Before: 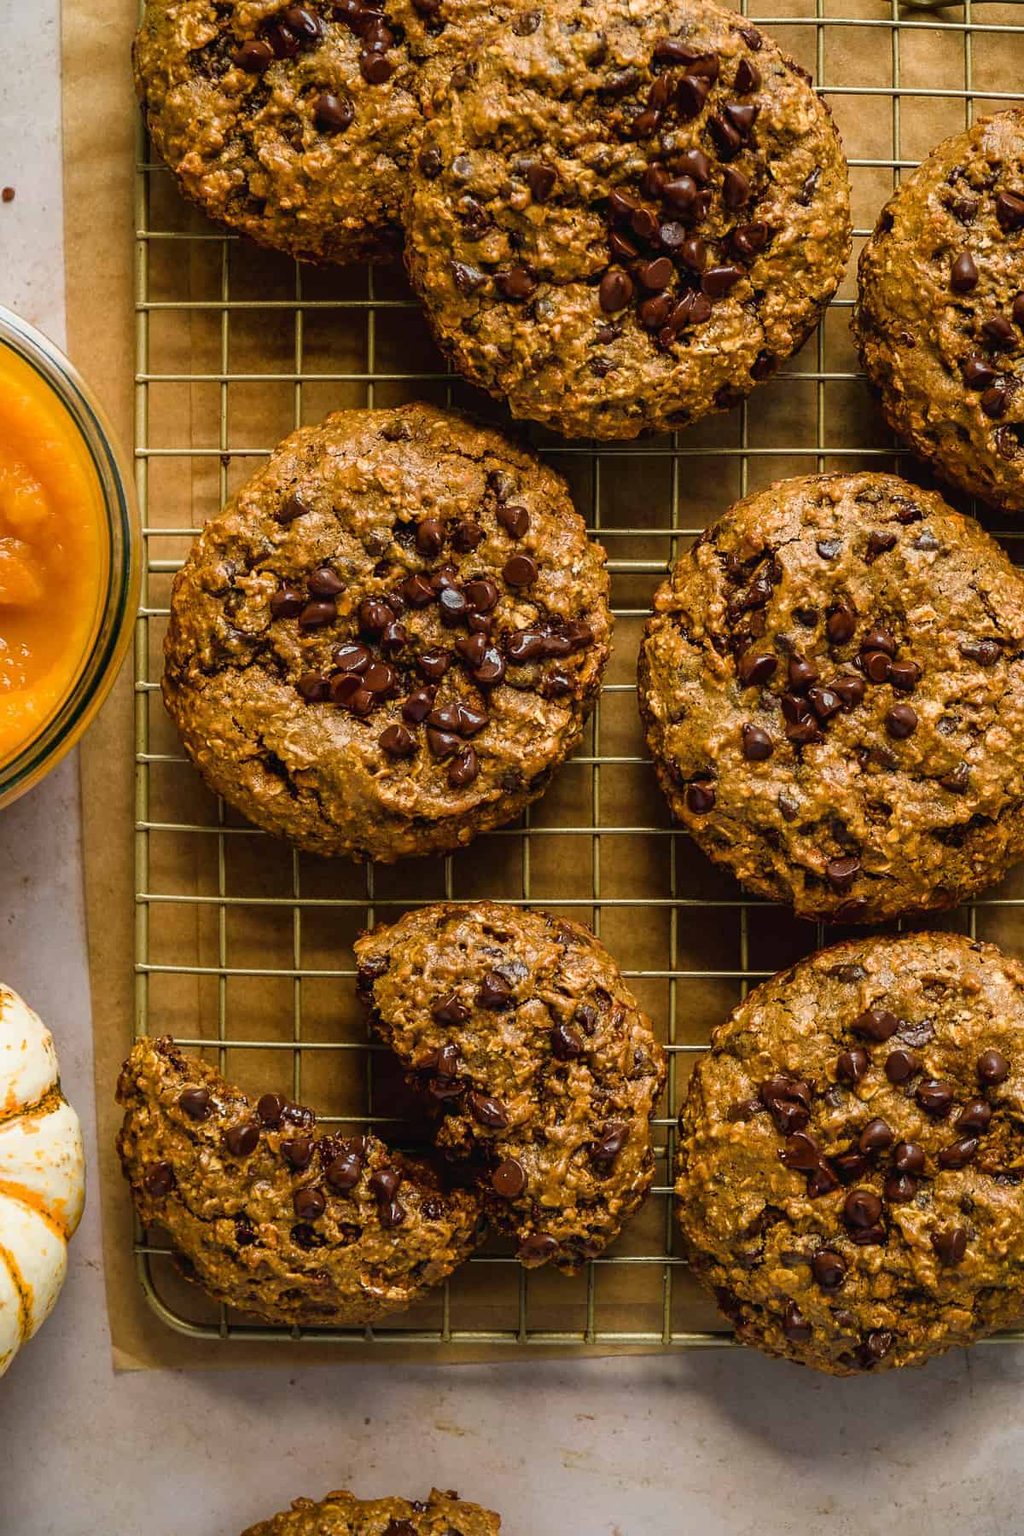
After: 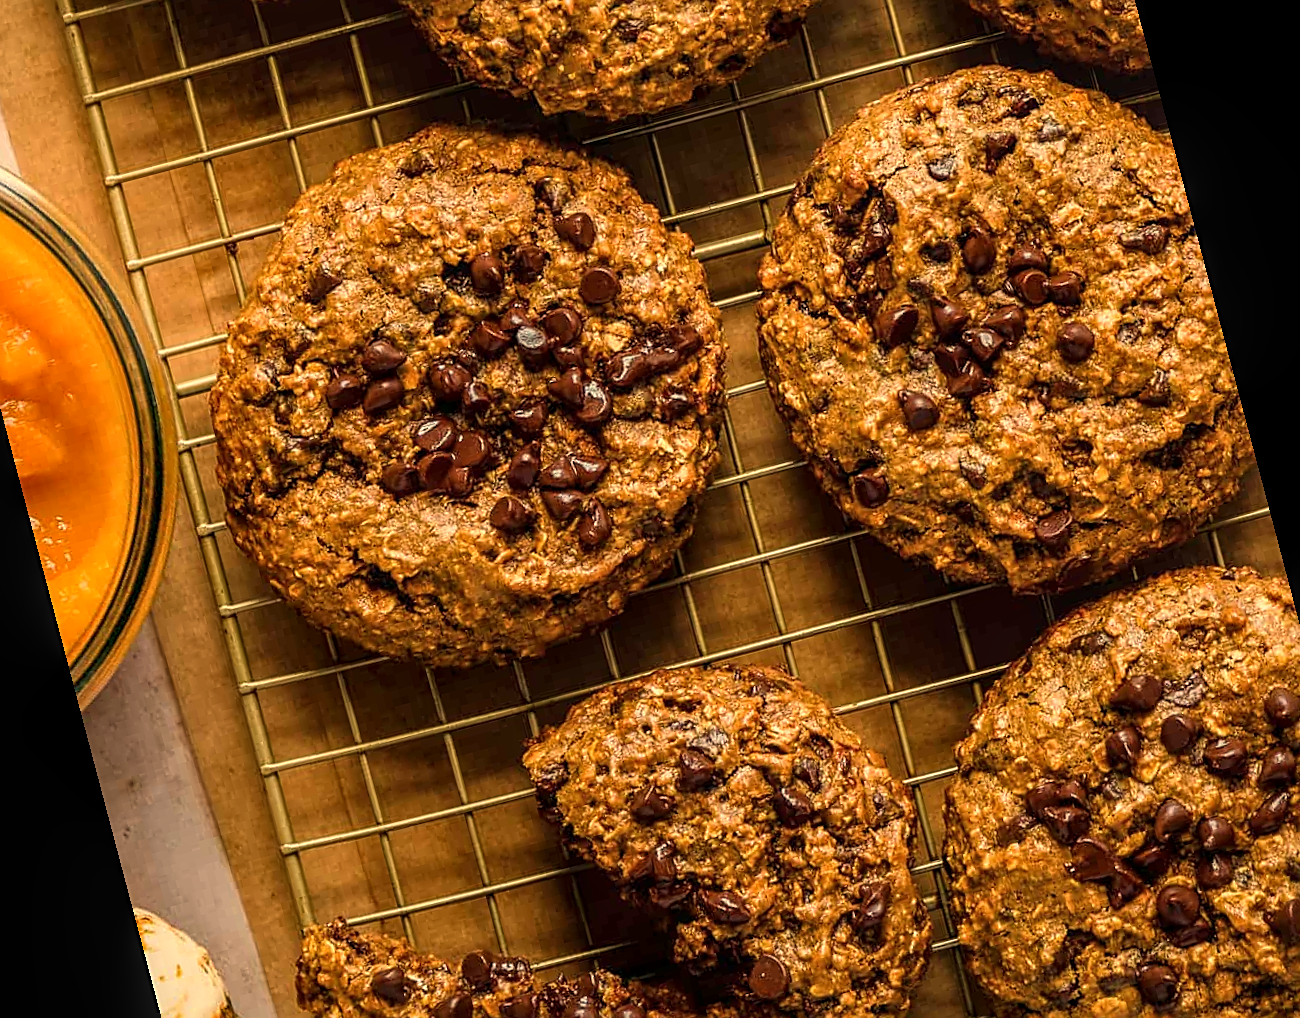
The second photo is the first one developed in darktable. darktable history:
white balance: red 1.123, blue 0.83
local contrast: on, module defaults
rotate and perspective: rotation -14.8°, crop left 0.1, crop right 0.903, crop top 0.25, crop bottom 0.748
sharpen: on, module defaults
